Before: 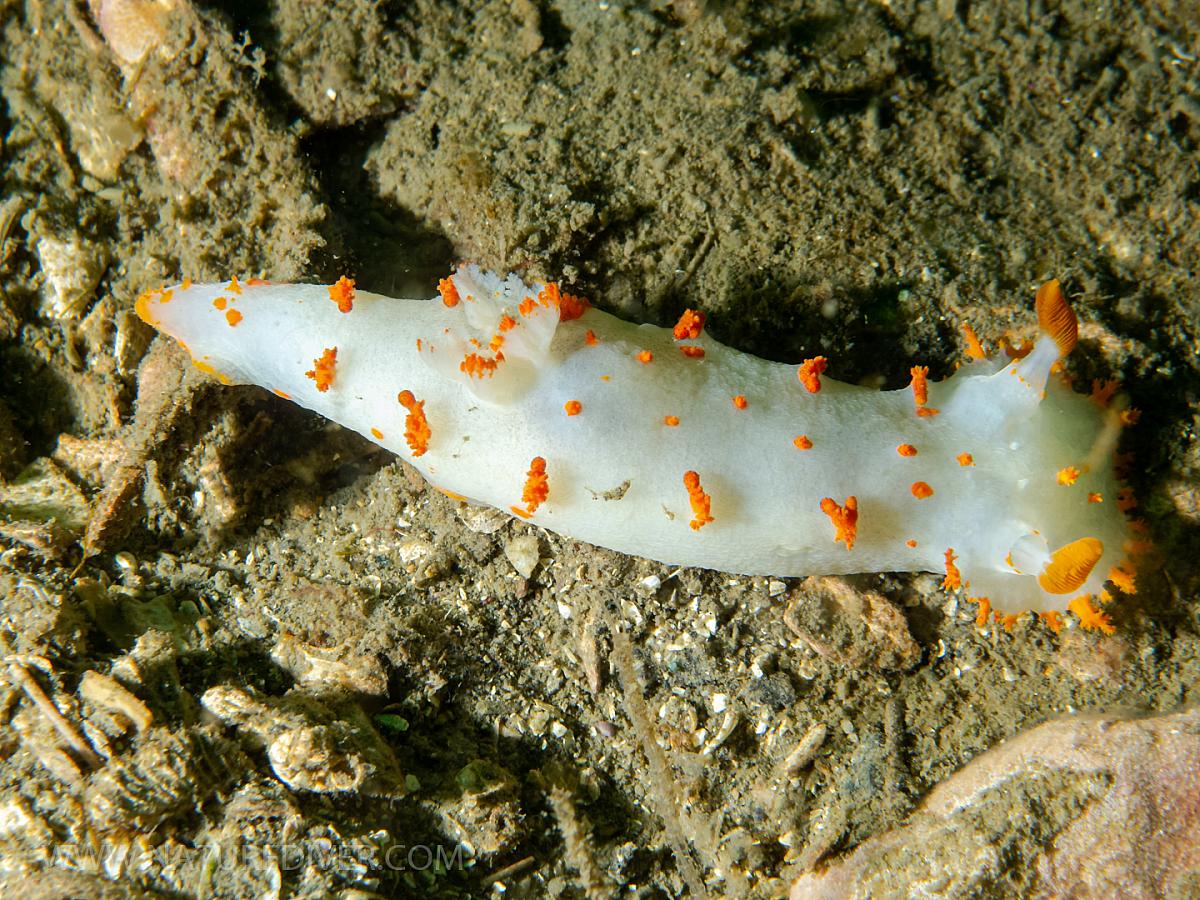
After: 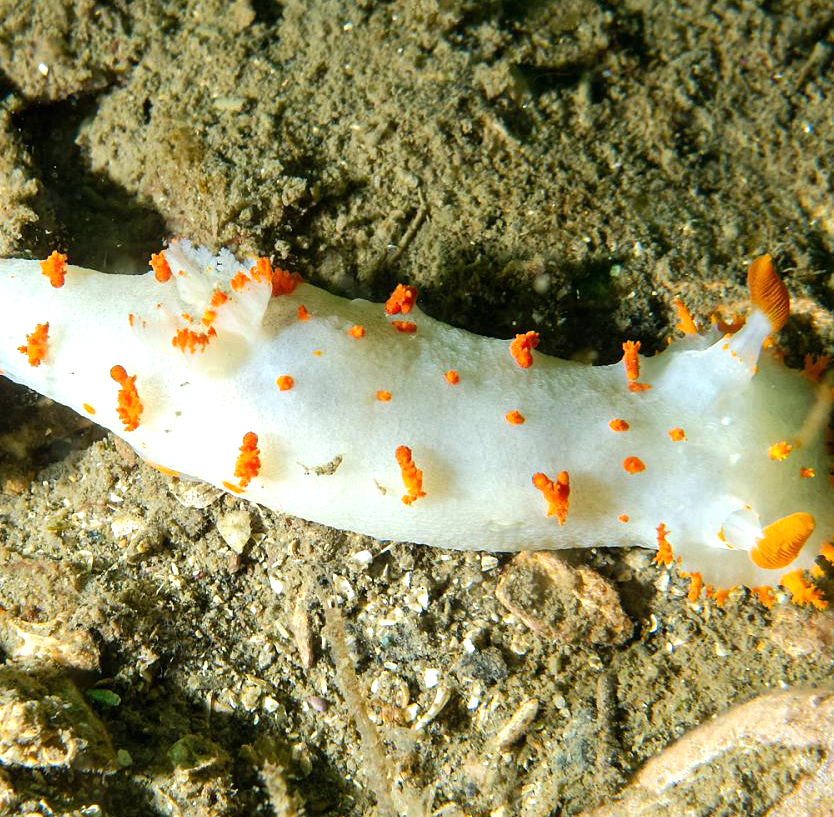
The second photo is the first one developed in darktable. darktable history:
crop and rotate: left 24.034%, top 2.838%, right 6.406%, bottom 6.299%
exposure: black level correction 0, exposure 0.5 EV, compensate exposure bias true, compensate highlight preservation false
rotate and perspective: automatic cropping original format, crop left 0, crop top 0
